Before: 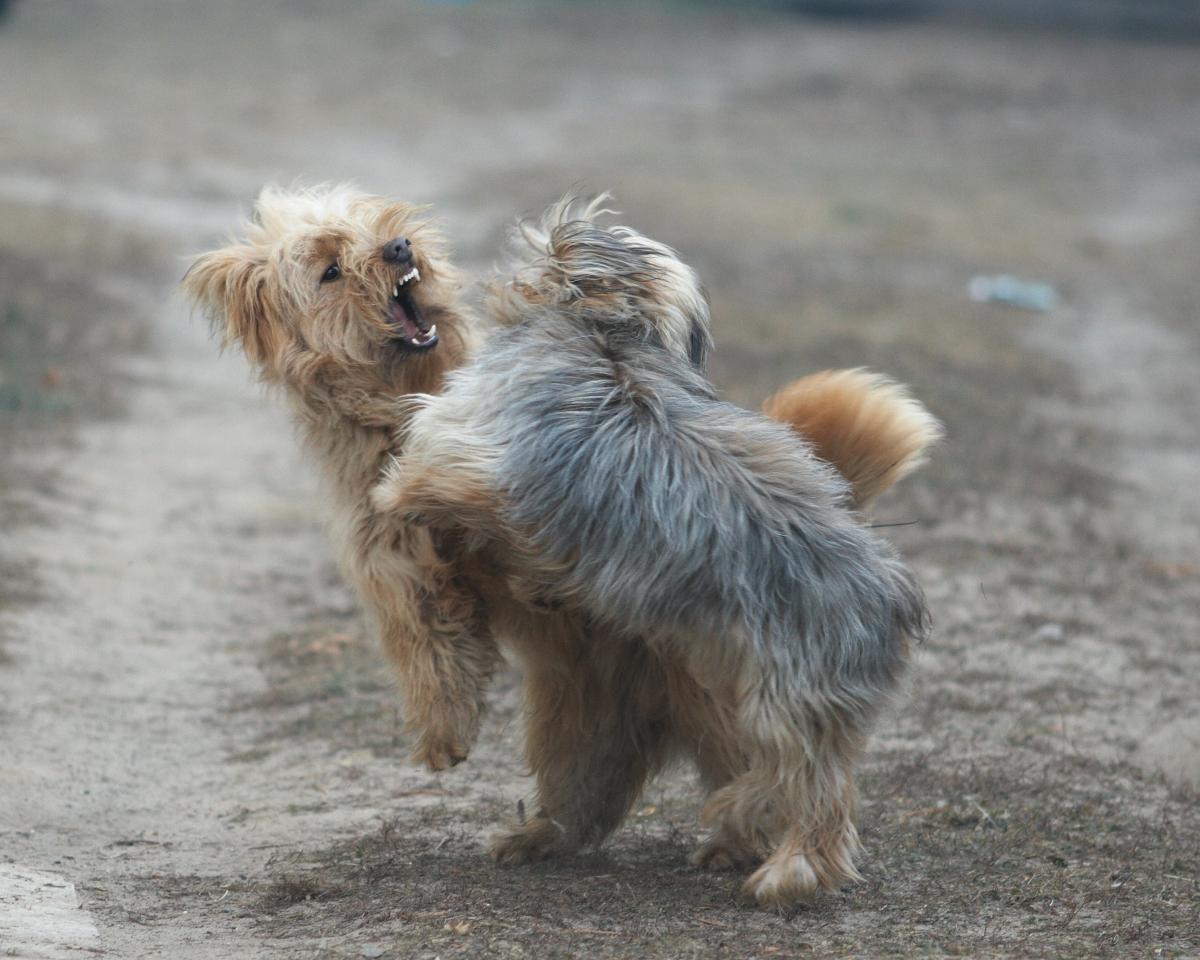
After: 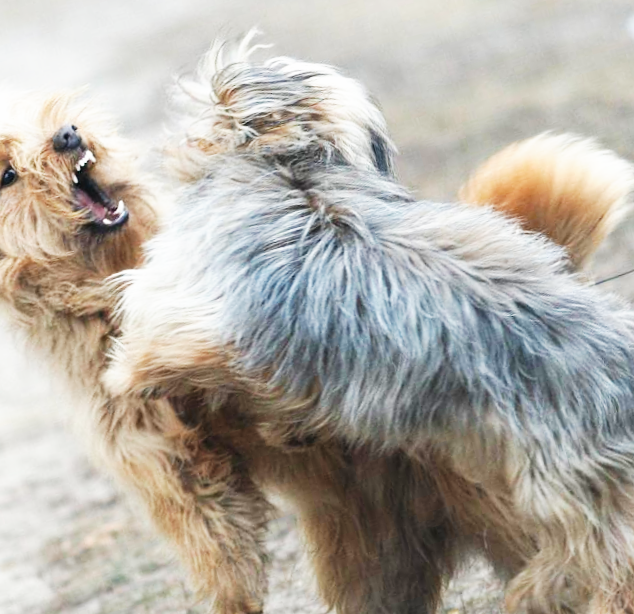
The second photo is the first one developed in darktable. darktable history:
base curve: curves: ch0 [(0, 0) (0.007, 0.004) (0.027, 0.03) (0.046, 0.07) (0.207, 0.54) (0.442, 0.872) (0.673, 0.972) (1, 1)], preserve colors none
rotate and perspective: rotation -14.8°, crop left 0.1, crop right 0.903, crop top 0.25, crop bottom 0.748
crop: left 21.496%, right 22.254%
